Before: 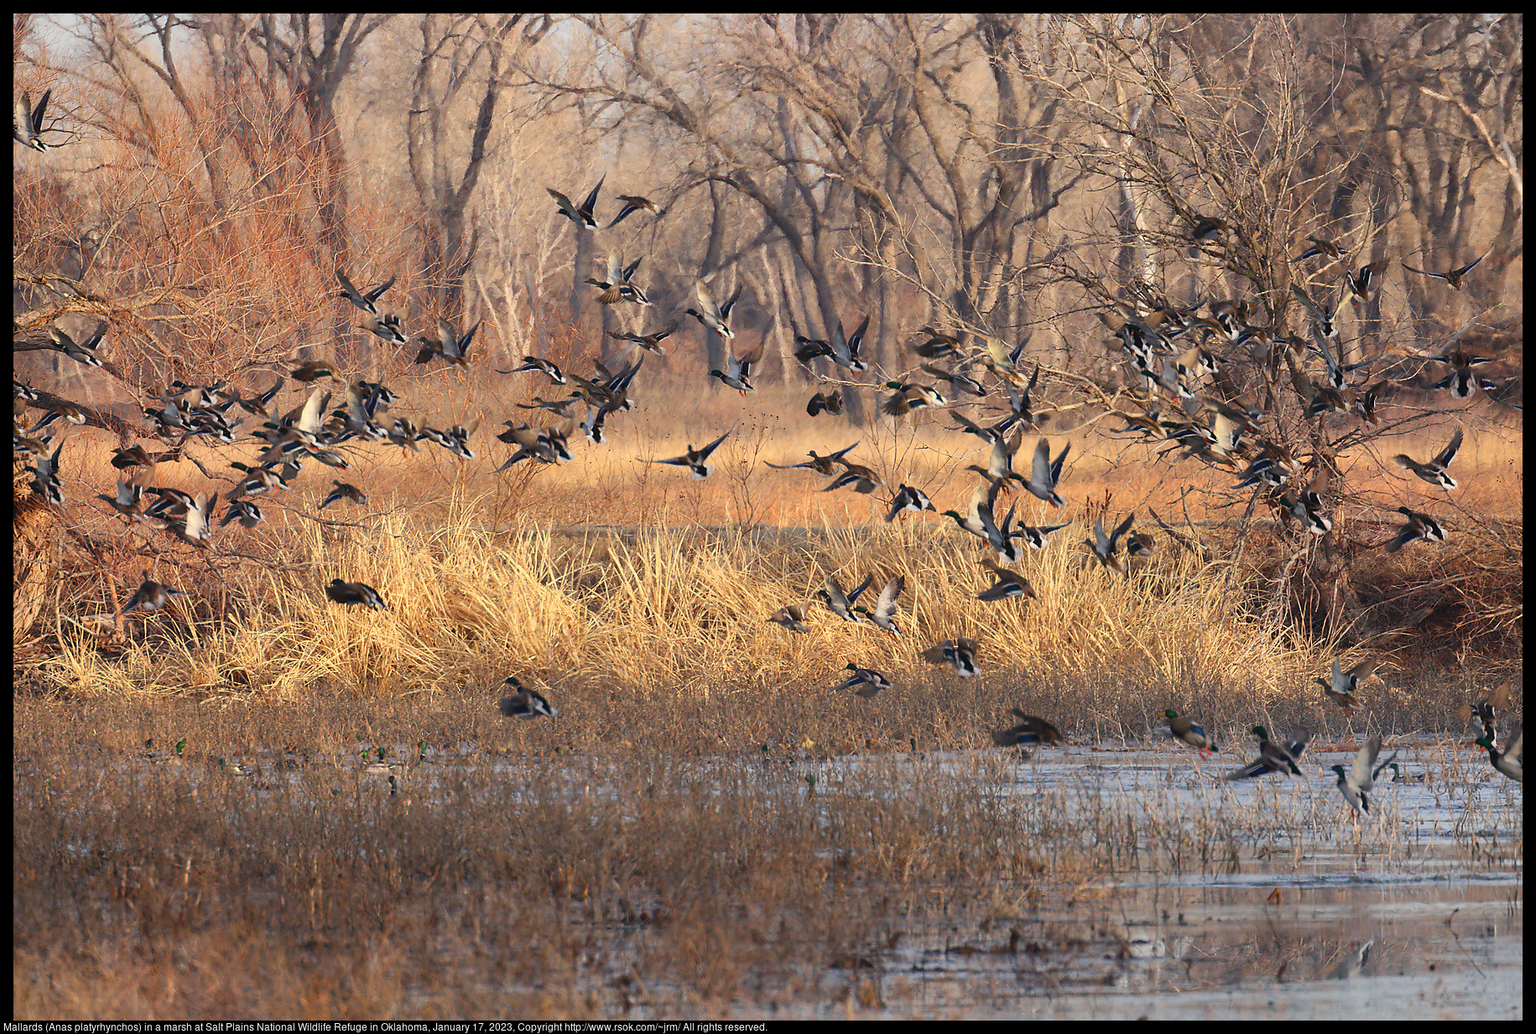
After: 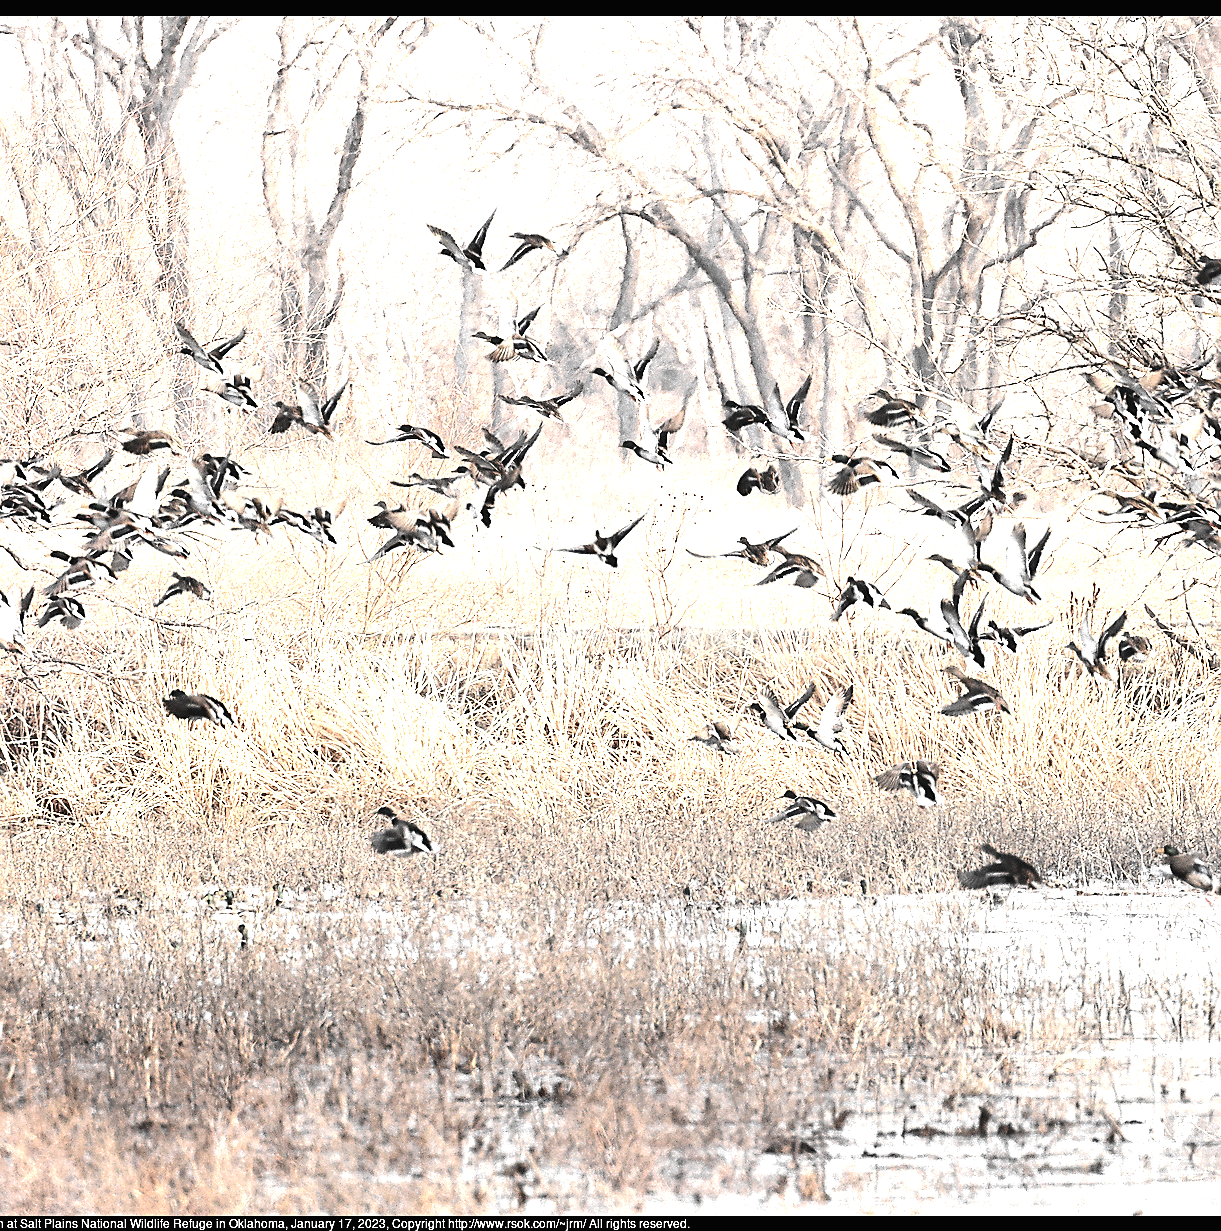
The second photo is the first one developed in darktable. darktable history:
tone curve: curves: ch0 [(0.016, 0.011) (0.21, 0.113) (0.515, 0.476) (0.78, 0.795) (1, 0.981)], color space Lab, independent channels, preserve colors none
contrast brightness saturation: saturation 0.124
crop and rotate: left 12.384%, right 20.91%
exposure: exposure 2 EV, compensate highlight preservation false
sharpen: on, module defaults
tone equalizer: -8 EV -0.404 EV, -7 EV -0.385 EV, -6 EV -0.325 EV, -5 EV -0.231 EV, -3 EV 0.187 EV, -2 EV 0.332 EV, -1 EV 0.364 EV, +0 EV 0.424 EV, edges refinement/feathering 500, mask exposure compensation -1.57 EV, preserve details no
color zones: curves: ch0 [(0, 0.613) (0.01, 0.613) (0.245, 0.448) (0.498, 0.529) (0.642, 0.665) (0.879, 0.777) (0.99, 0.613)]; ch1 [(0, 0.035) (0.121, 0.189) (0.259, 0.197) (0.415, 0.061) (0.589, 0.022) (0.732, 0.022) (0.857, 0.026) (0.991, 0.053)]
